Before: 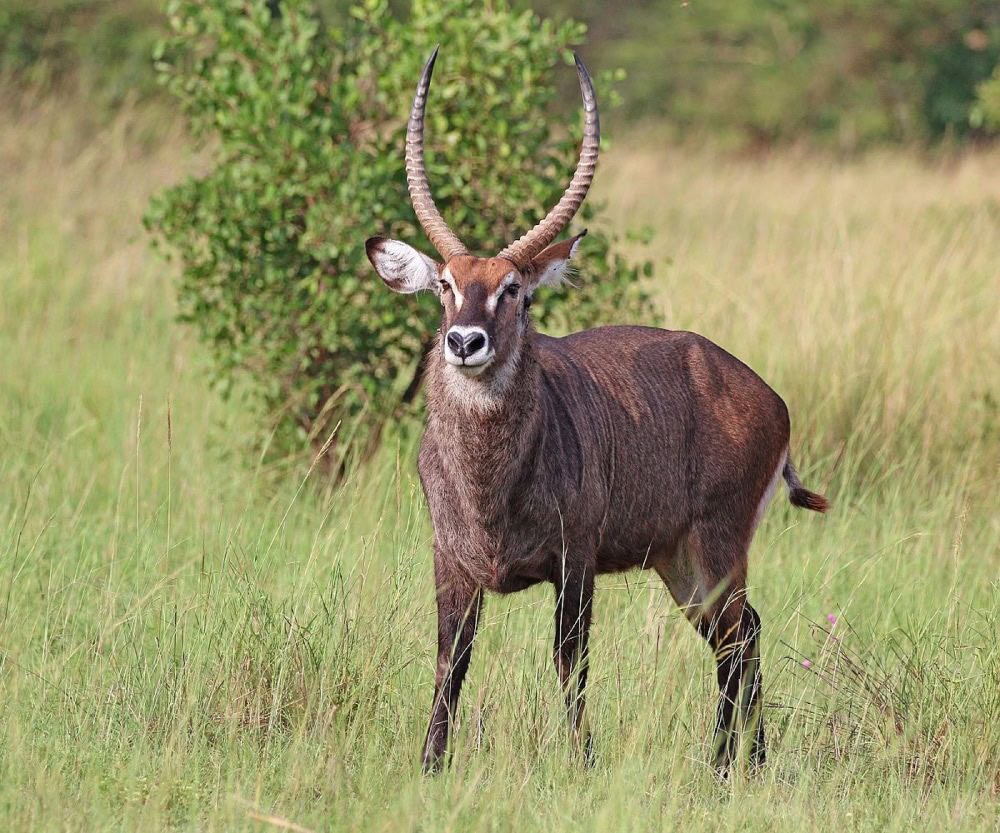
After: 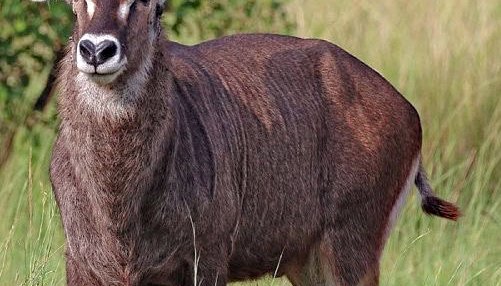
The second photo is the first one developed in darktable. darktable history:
crop: left 36.877%, top 35.165%, right 12.953%, bottom 30.385%
tone equalizer: -8 EV 0 EV, -7 EV 0.001 EV, -6 EV -0.004 EV, -5 EV -0.011 EV, -4 EV -0.074 EV, -3 EV -0.2 EV, -2 EV -0.291 EV, -1 EV 0.08 EV, +0 EV 0.284 EV, edges refinement/feathering 500, mask exposure compensation -1.57 EV, preserve details guided filter
haze removal: compatibility mode true, adaptive false
